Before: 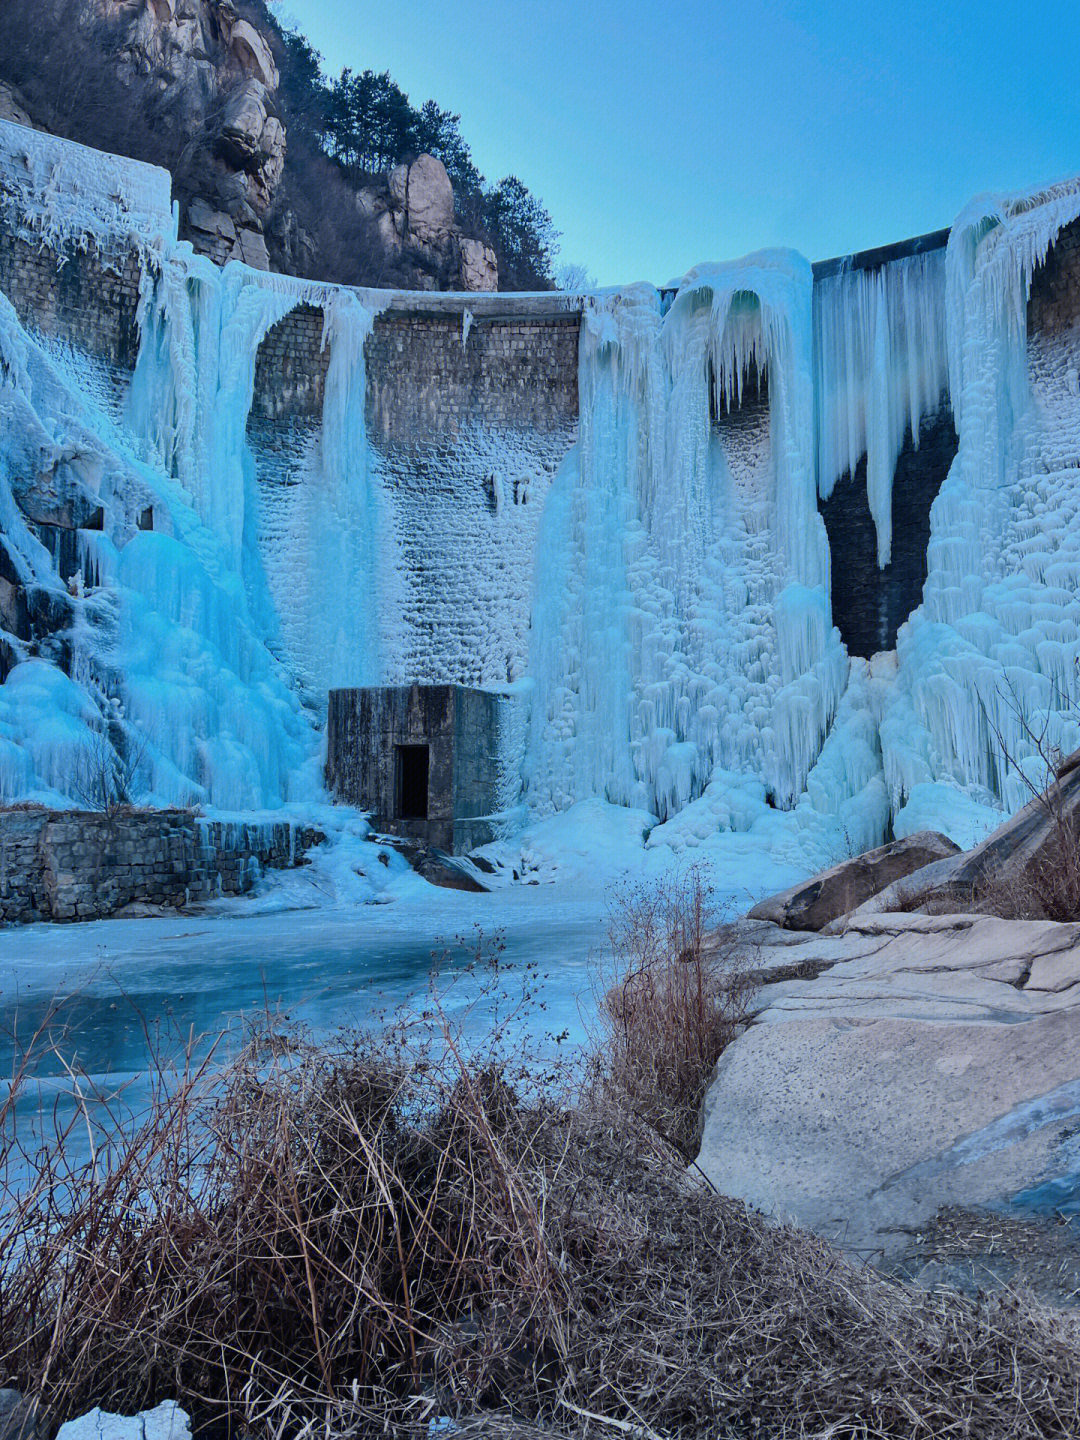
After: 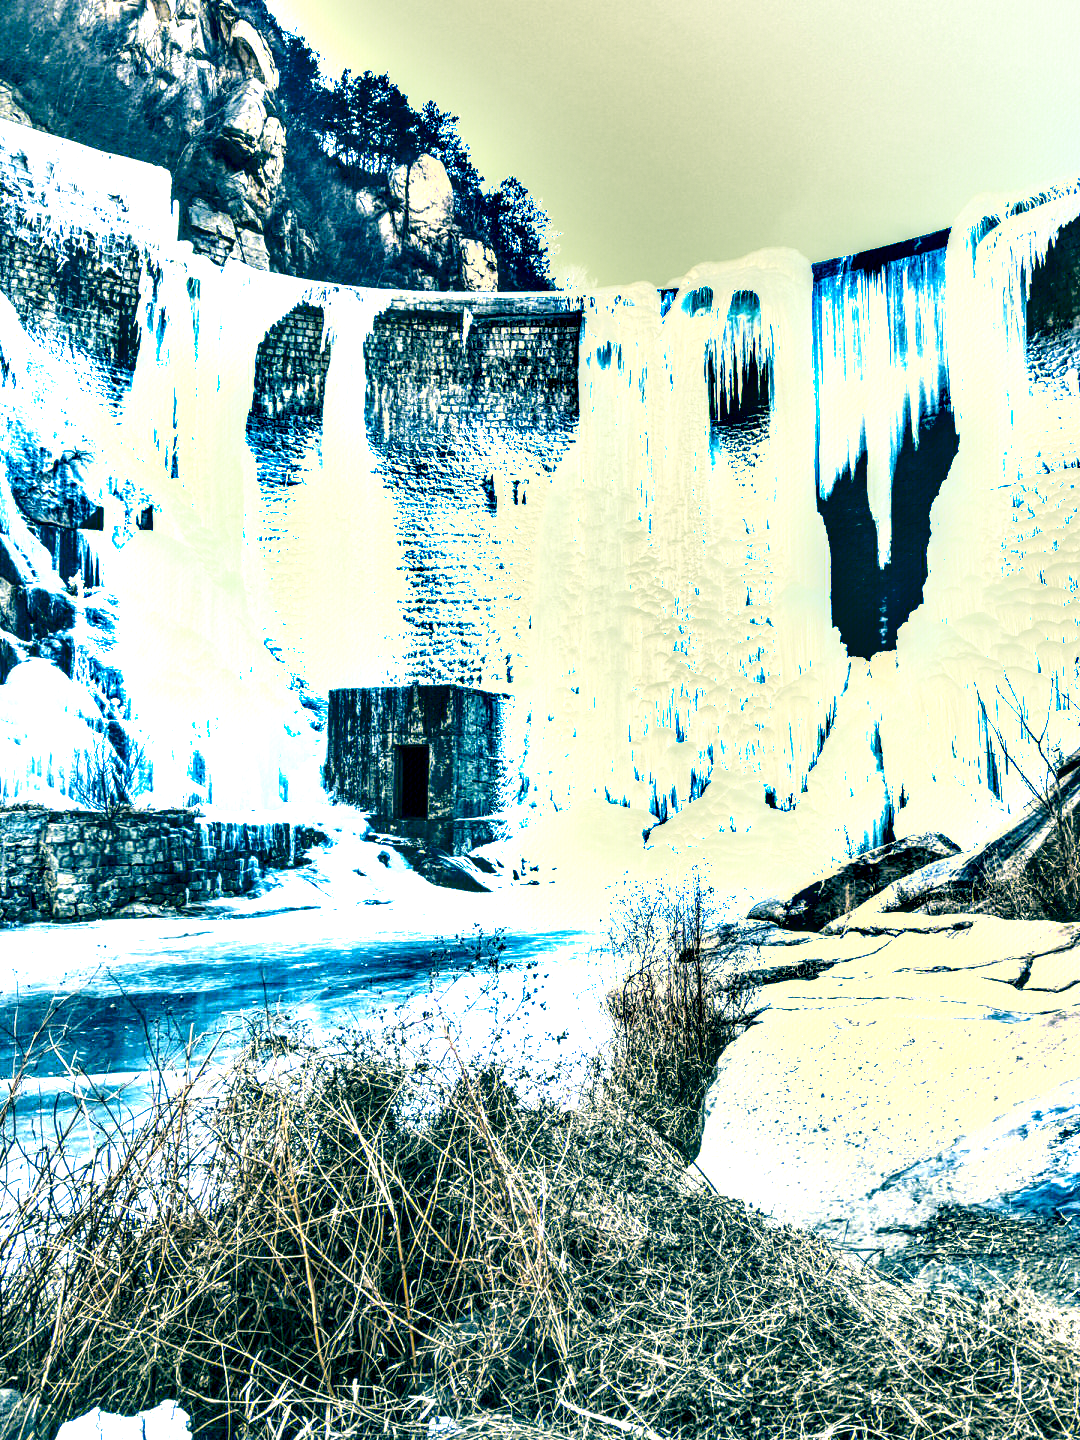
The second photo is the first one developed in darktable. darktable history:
color correction: highlights a* 1.72, highlights b* 34.51, shadows a* -35.98, shadows b* -6.05
local contrast: detail 205%
exposure: exposure 2.217 EV, compensate highlight preservation false
shadows and highlights: low approximation 0.01, soften with gaussian
